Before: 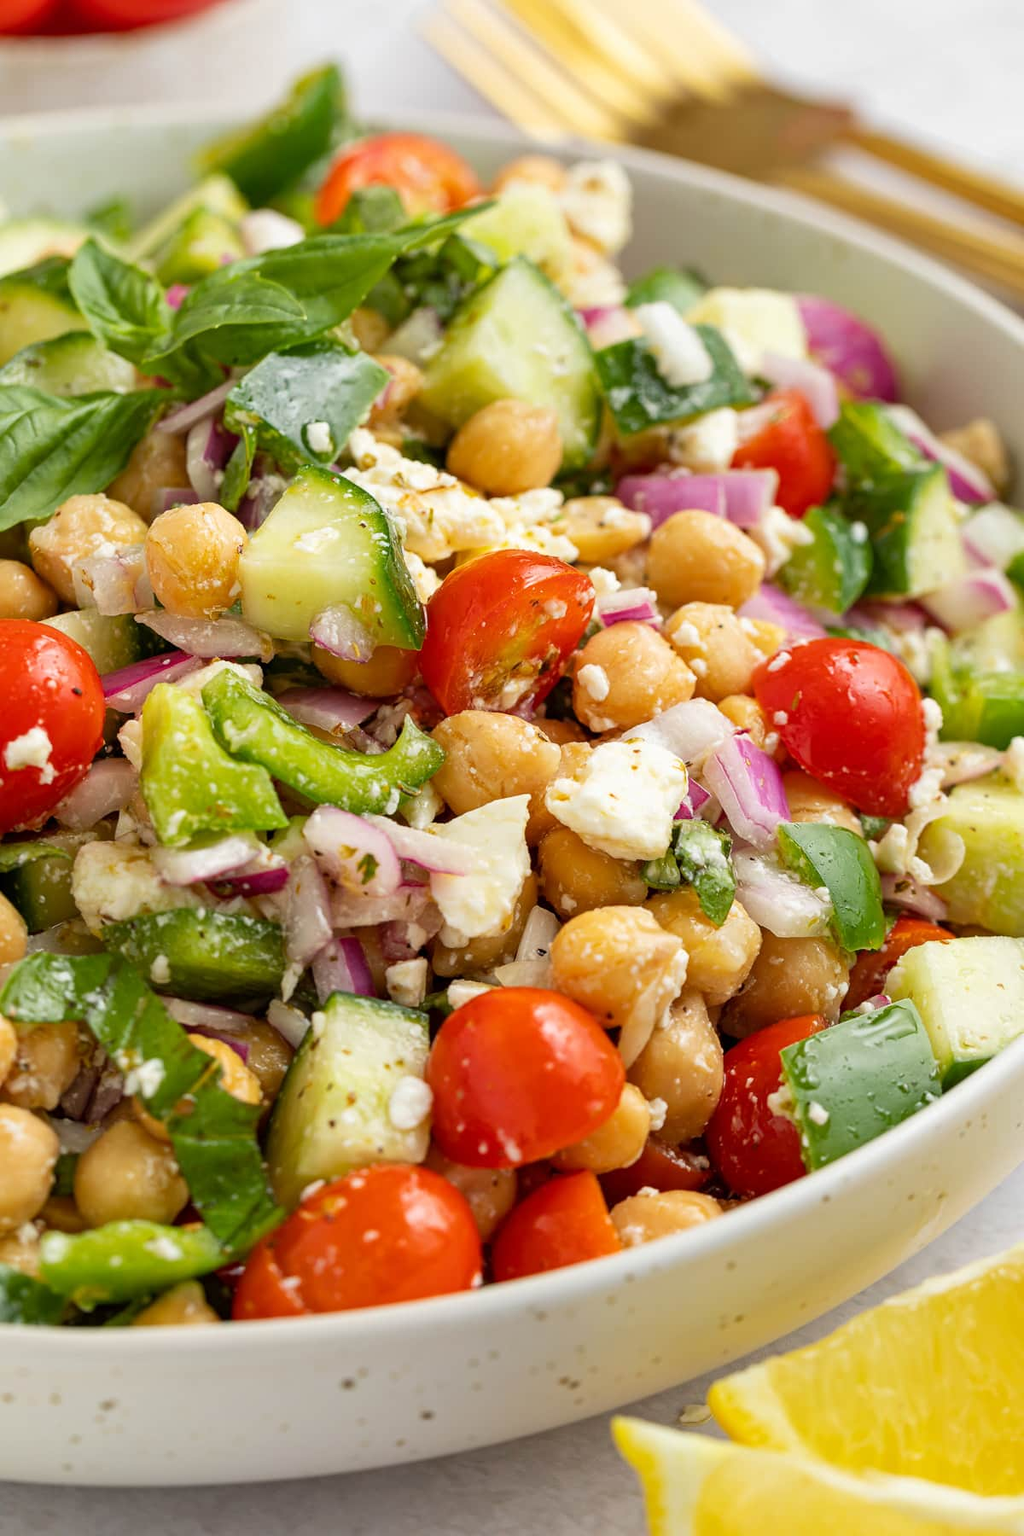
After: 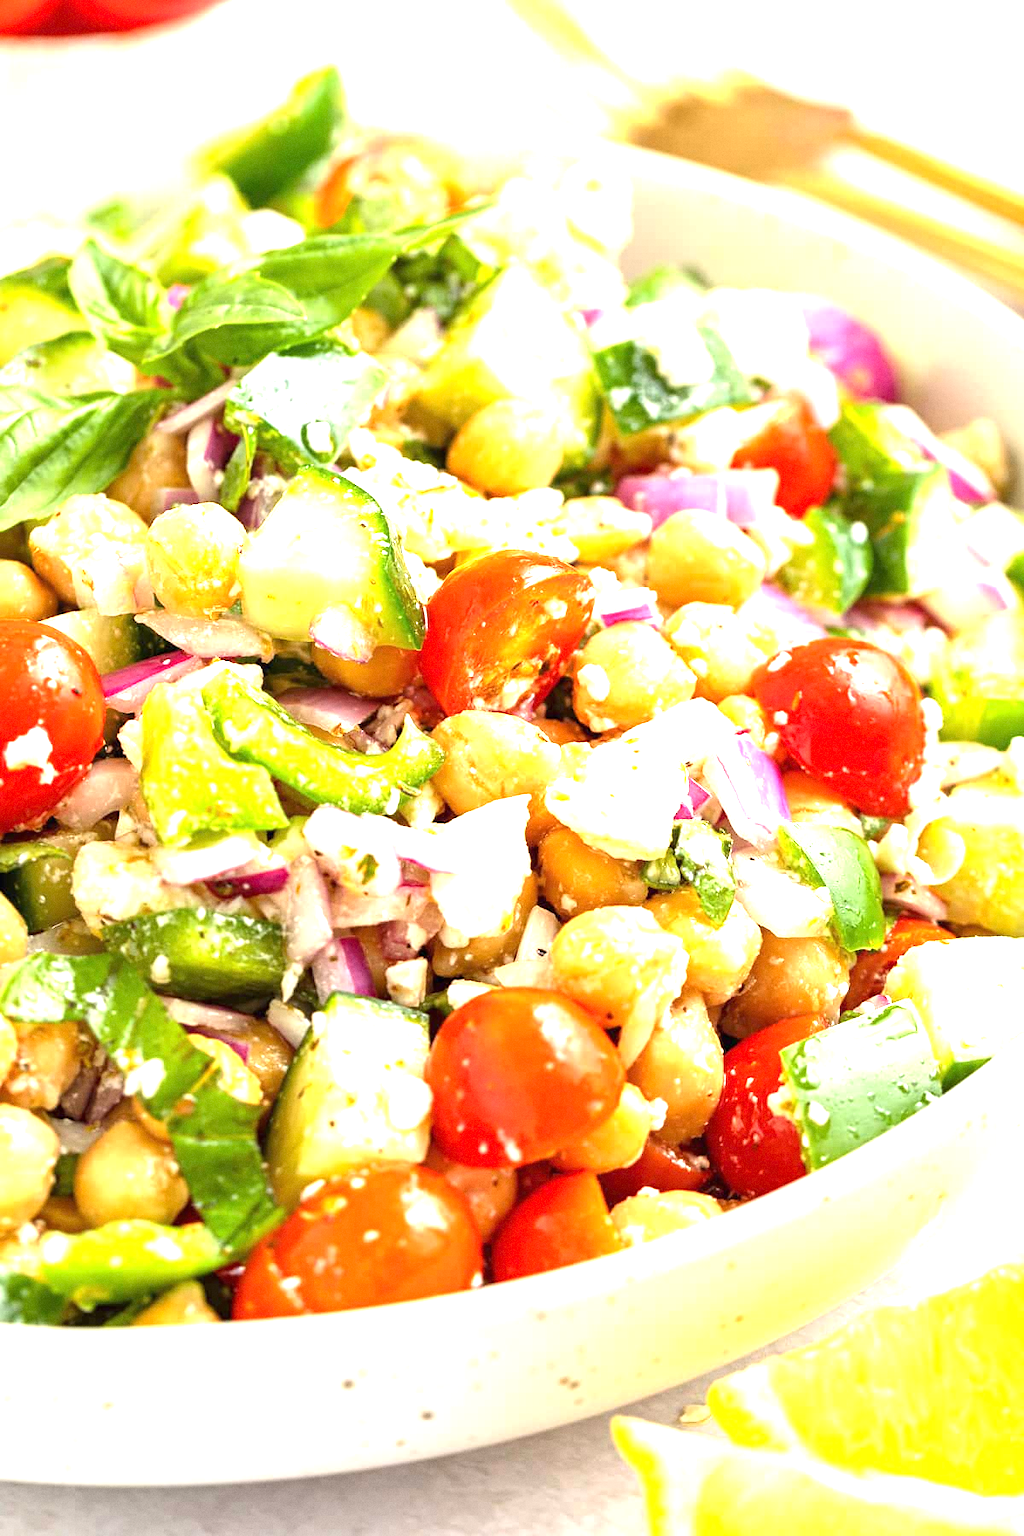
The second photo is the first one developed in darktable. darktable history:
grain: coarseness 0.09 ISO, strength 16.61%
exposure: black level correction 0, exposure 1.741 EV, compensate exposure bias true, compensate highlight preservation false
